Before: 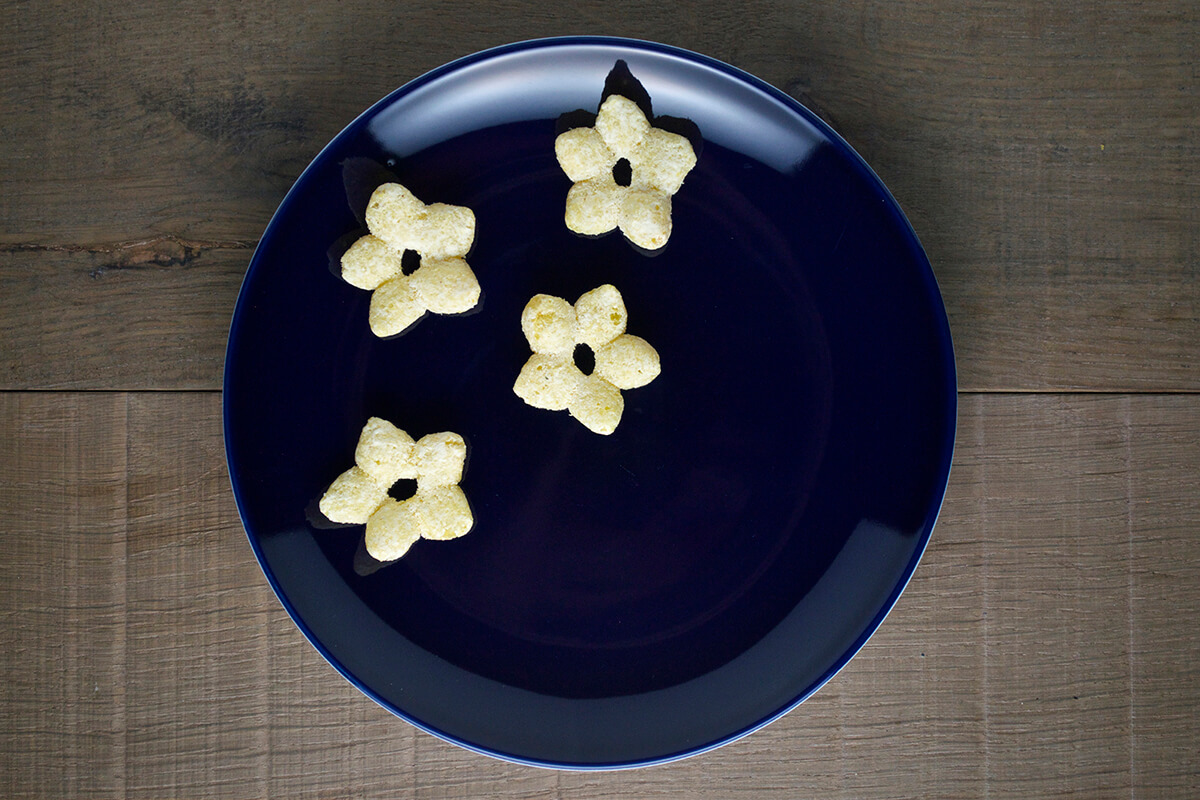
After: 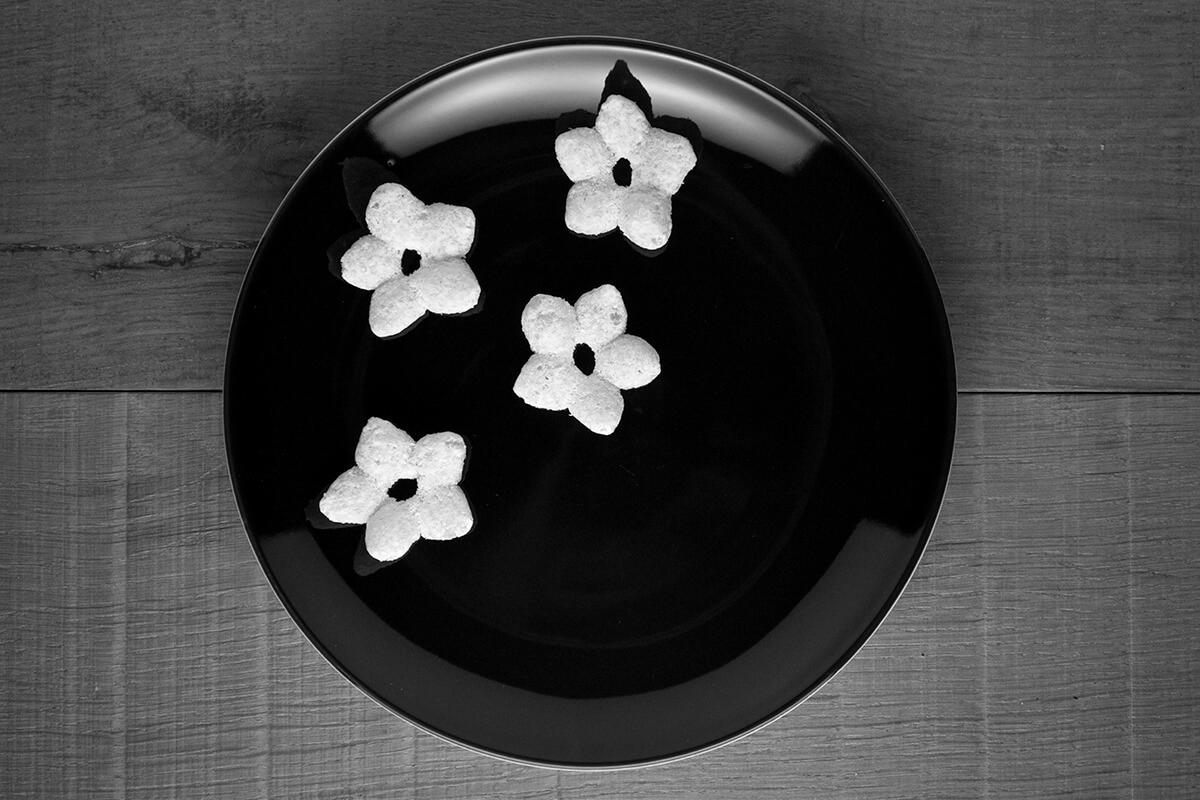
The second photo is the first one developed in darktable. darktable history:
exposure: black level correction 0.001, compensate highlight preservation false
monochrome: on, module defaults
